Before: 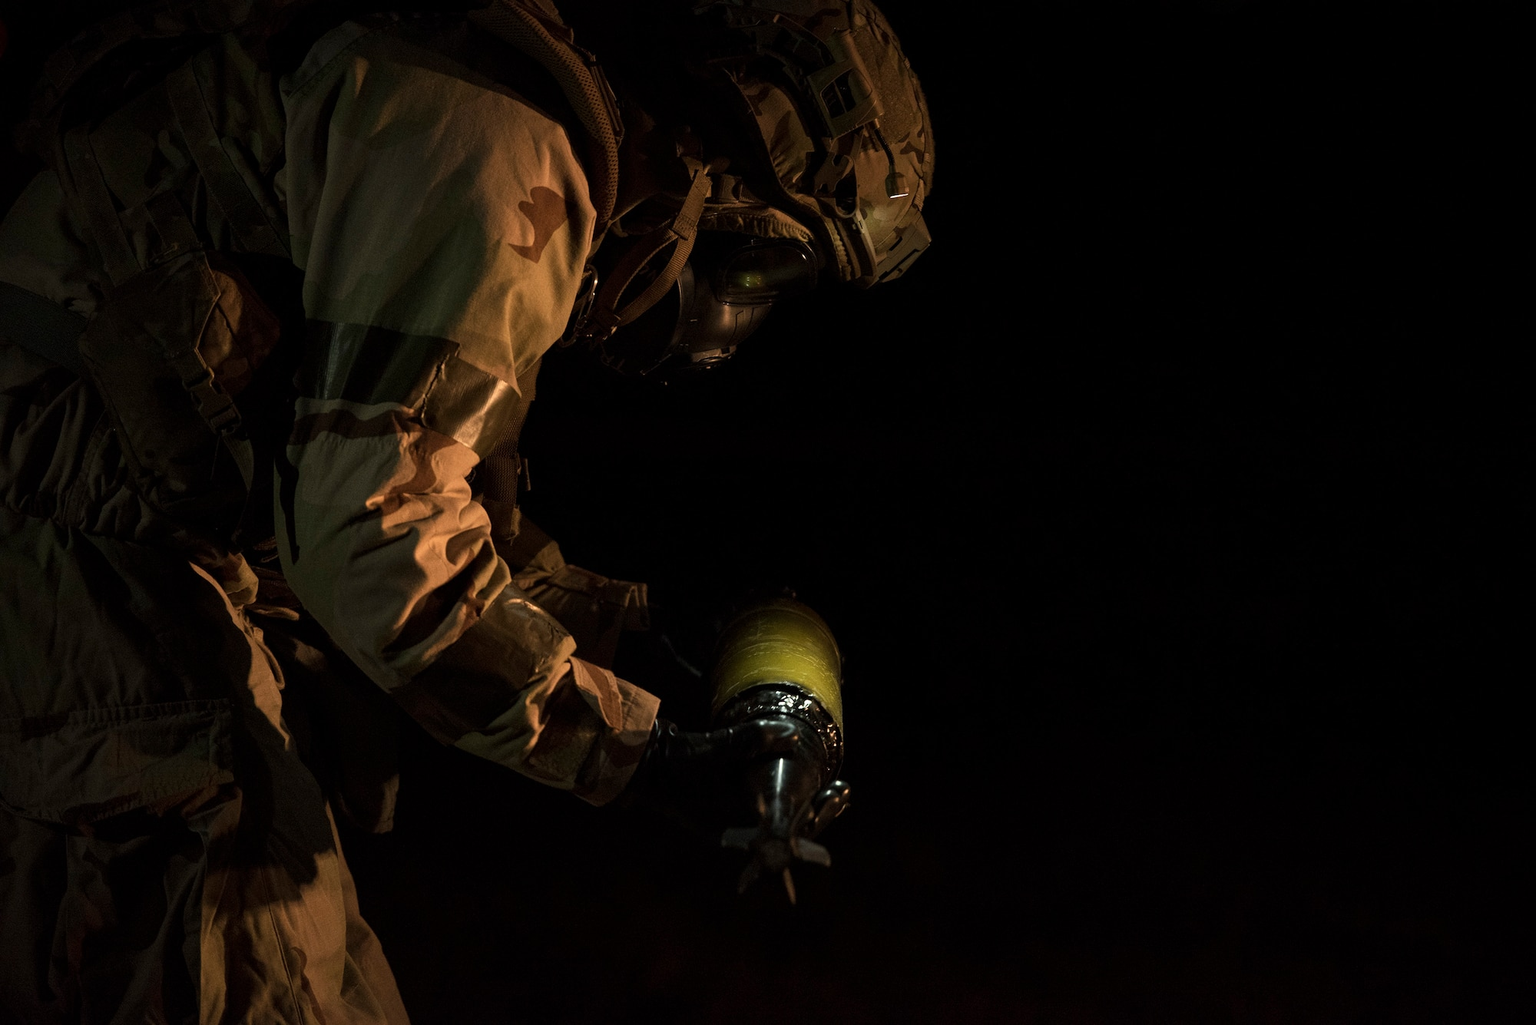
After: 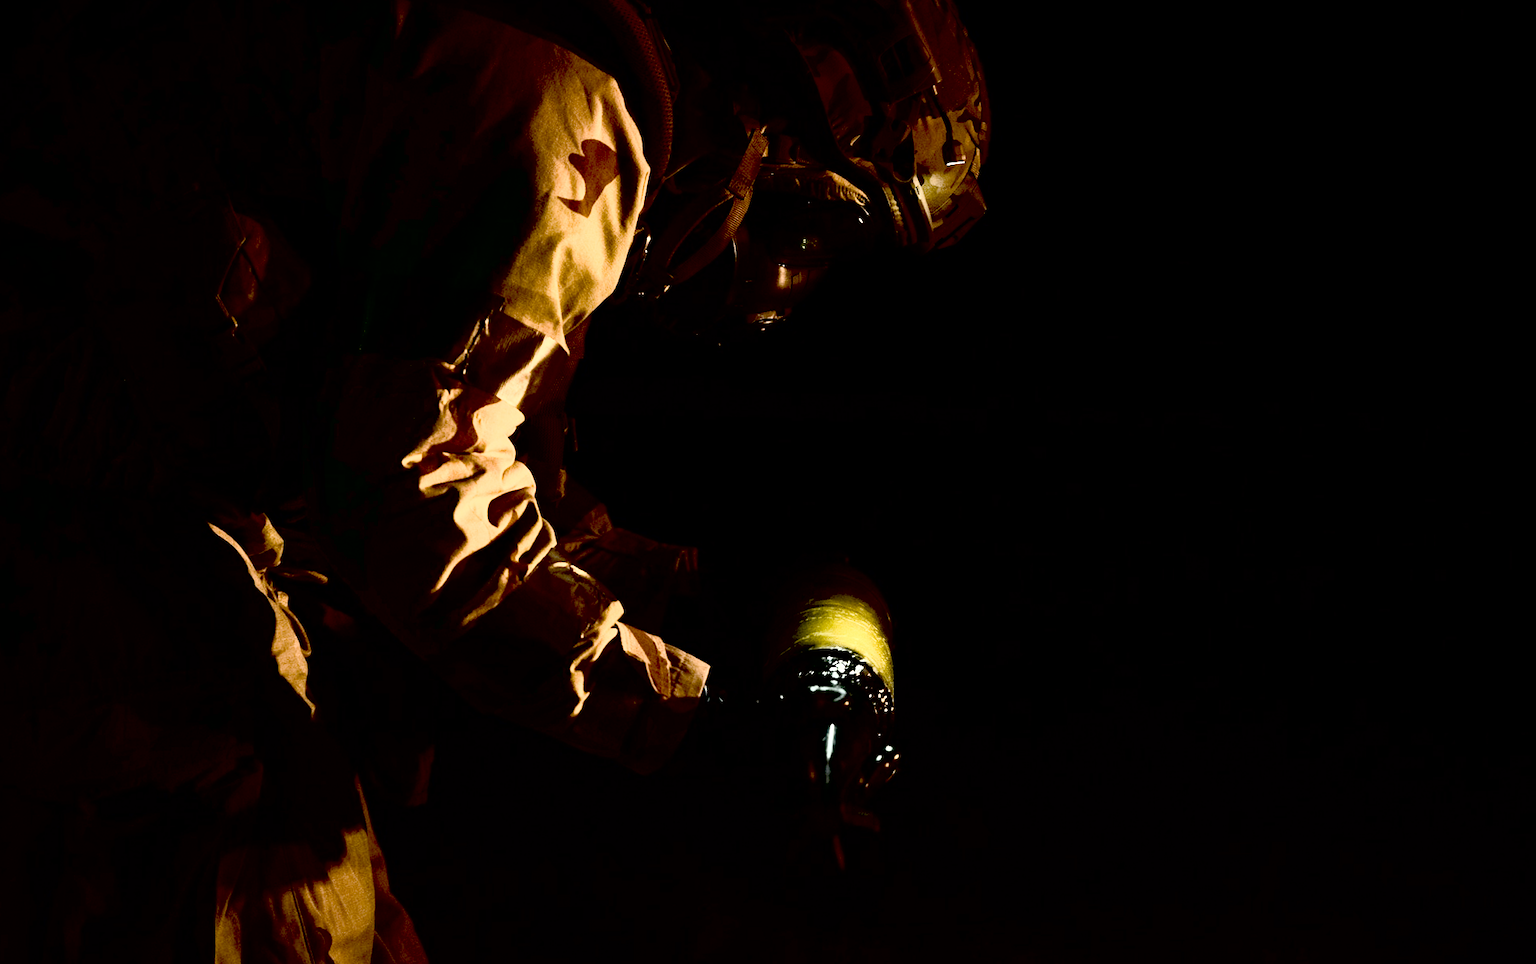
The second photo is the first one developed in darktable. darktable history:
contrast brightness saturation: contrast 0.57, brightness 0.57, saturation -0.34
contrast equalizer: octaves 7, y [[0.502, 0.505, 0.512, 0.529, 0.564, 0.588], [0.5 ×6], [0.502, 0.505, 0.512, 0.529, 0.564, 0.588], [0, 0.001, 0.001, 0.004, 0.008, 0.011], [0, 0.001, 0.001, 0.004, 0.008, 0.011]], mix -1
rotate and perspective: rotation 0.679°, lens shift (horizontal) 0.136, crop left 0.009, crop right 0.991, crop top 0.078, crop bottom 0.95
exposure: black level correction 0.035, exposure 0.9 EV, compensate highlight preservation false
